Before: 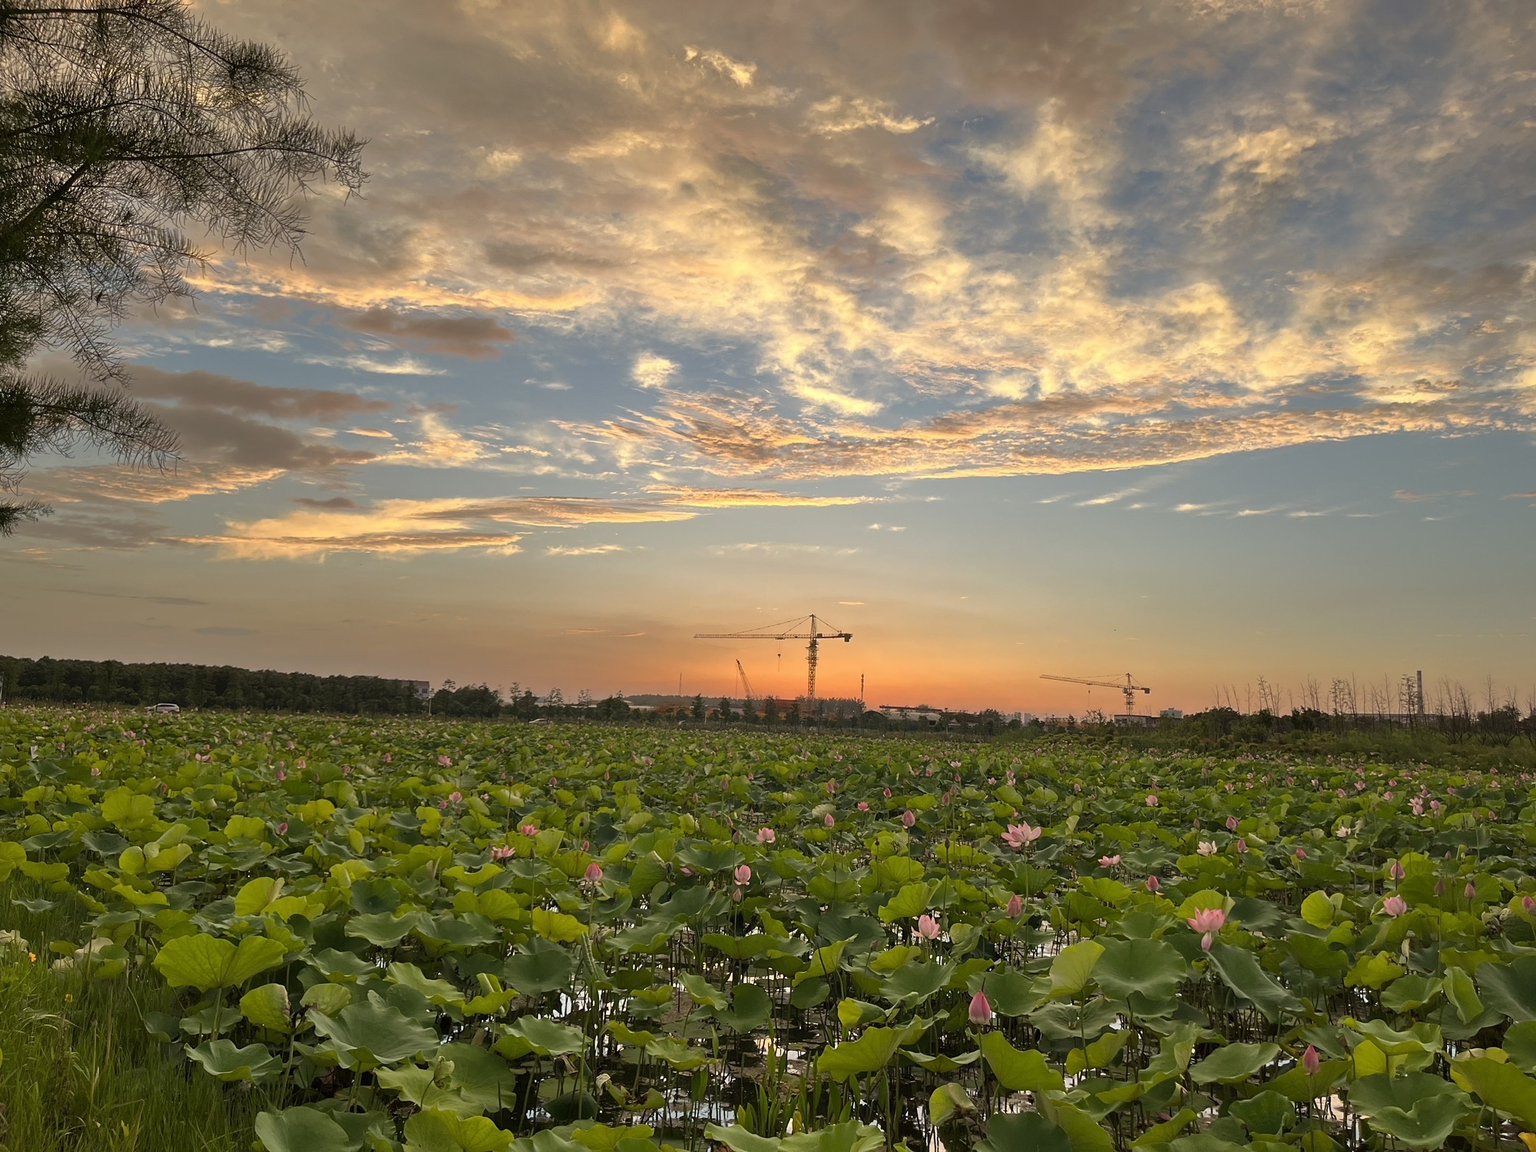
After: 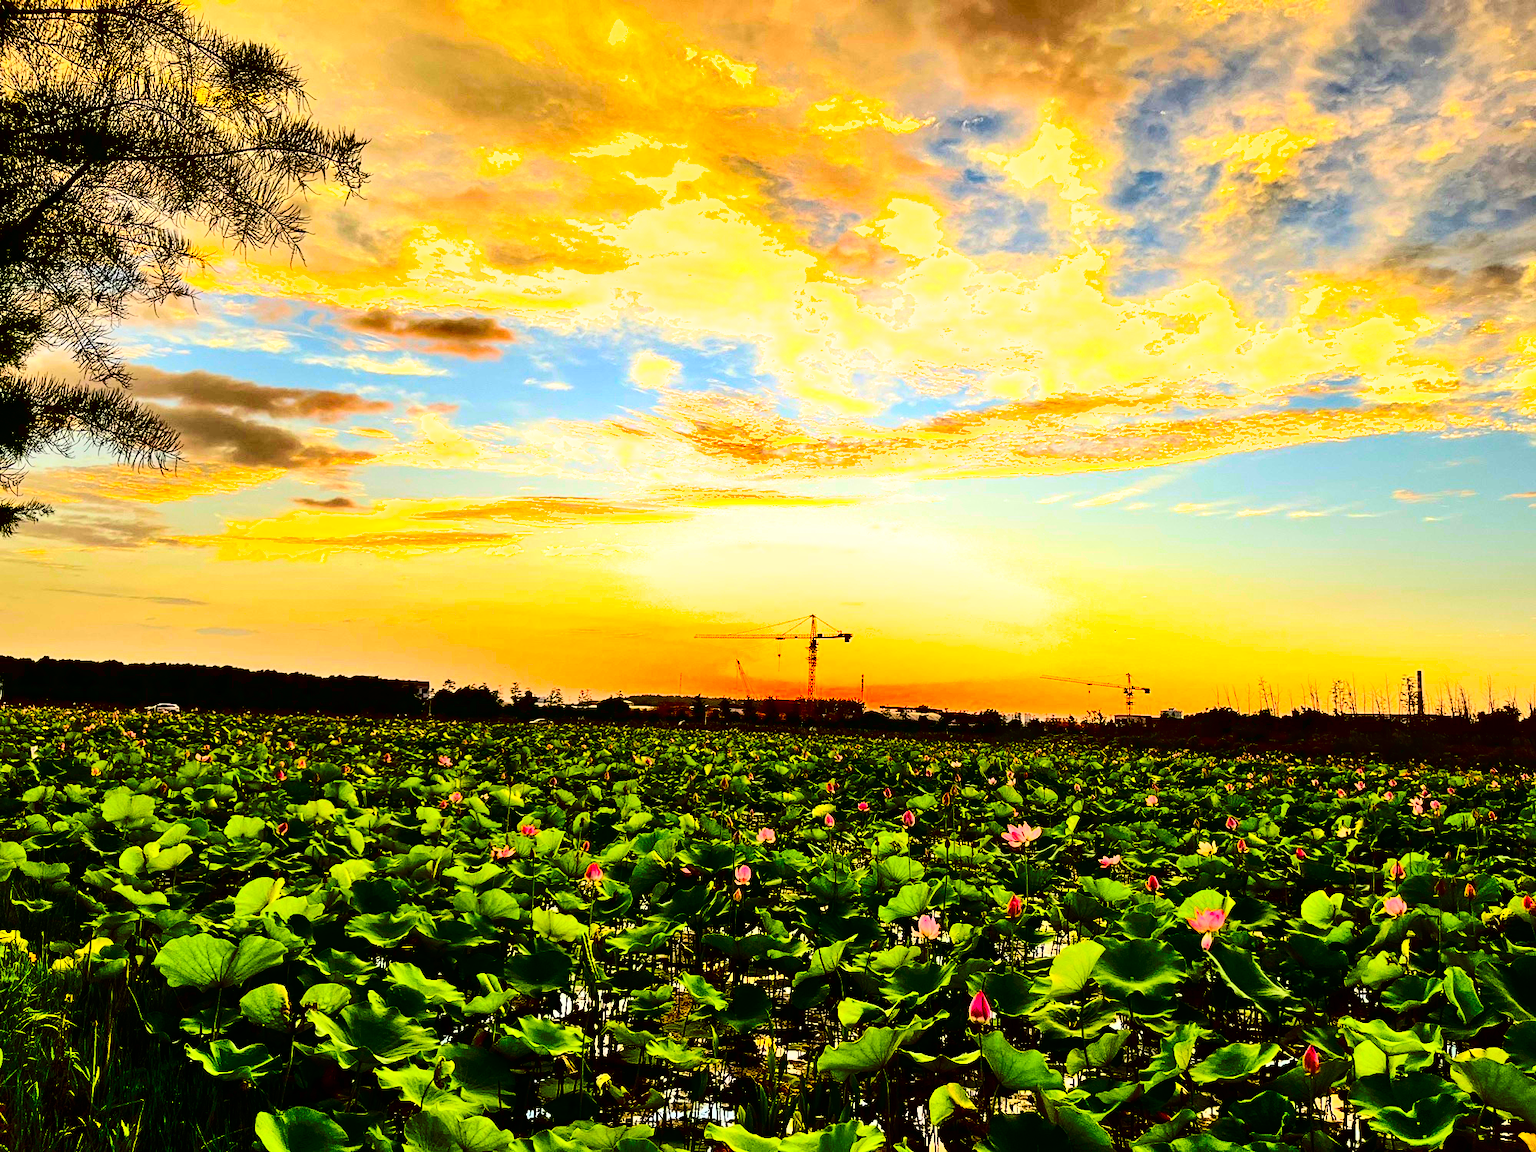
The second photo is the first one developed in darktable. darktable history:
shadows and highlights: low approximation 0.01, soften with gaussian
exposure: black level correction 0, exposure 1.2 EV, compensate exposure bias true, compensate highlight preservation false
color balance rgb: perceptual saturation grading › global saturation 40%, global vibrance 15%
rotate and perspective: crop left 0, crop top 0
contrast brightness saturation: contrast 0.77, brightness -1, saturation 1
